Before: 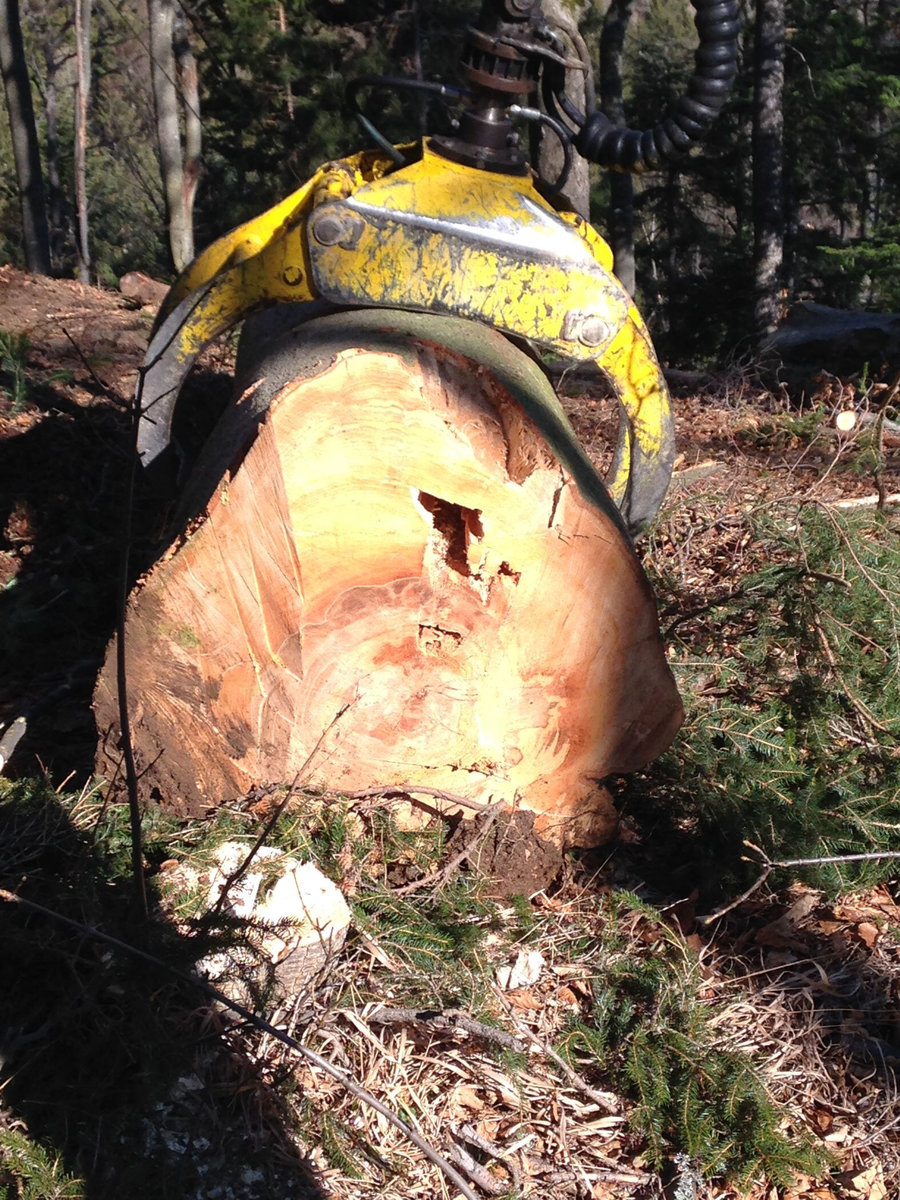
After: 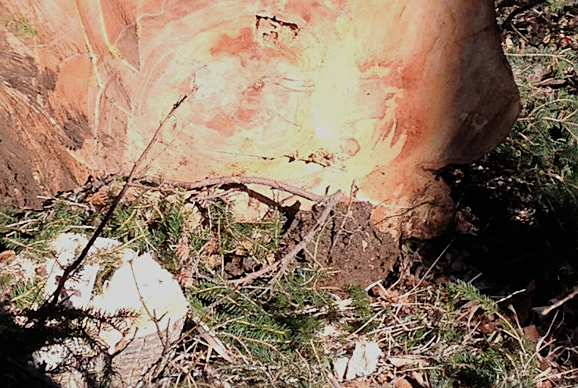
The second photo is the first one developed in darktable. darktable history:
filmic rgb: black relative exposure -7.65 EV, white relative exposure 4.56 EV, hardness 3.61
crop: left 18.153%, top 50.793%, right 17.6%, bottom 16.834%
sharpen: amount 0.496
tone equalizer: -8 EV 0.096 EV, smoothing 1
